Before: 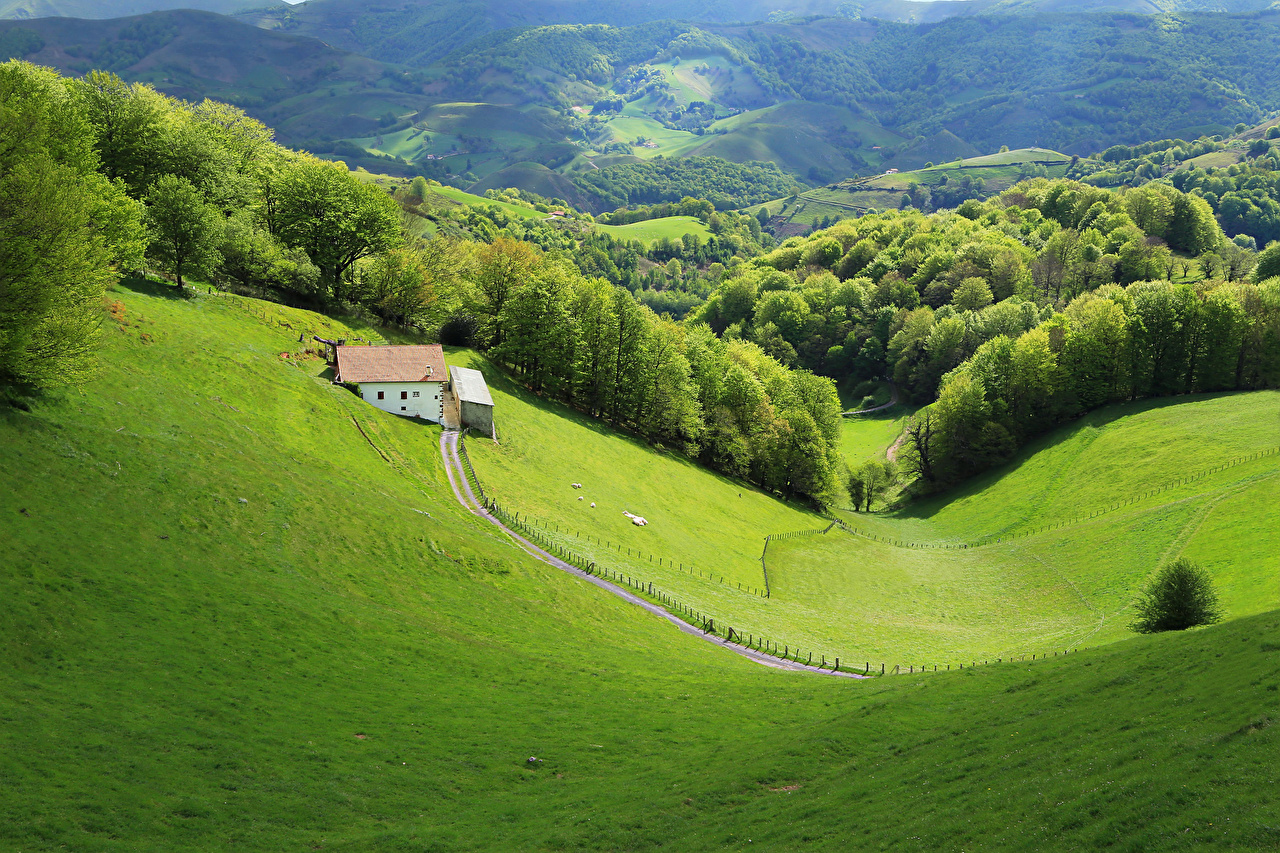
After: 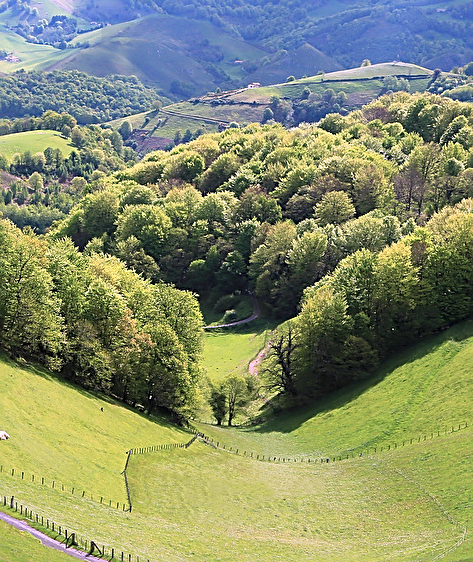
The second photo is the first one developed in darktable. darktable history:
crop and rotate: left 49.869%, top 10.102%, right 13.148%, bottom 23.967%
exposure: black level correction 0, exposure 0.2 EV, compensate exposure bias true, compensate highlight preservation false
sharpen: on, module defaults
color correction: highlights a* 16.17, highlights b* -19.9
